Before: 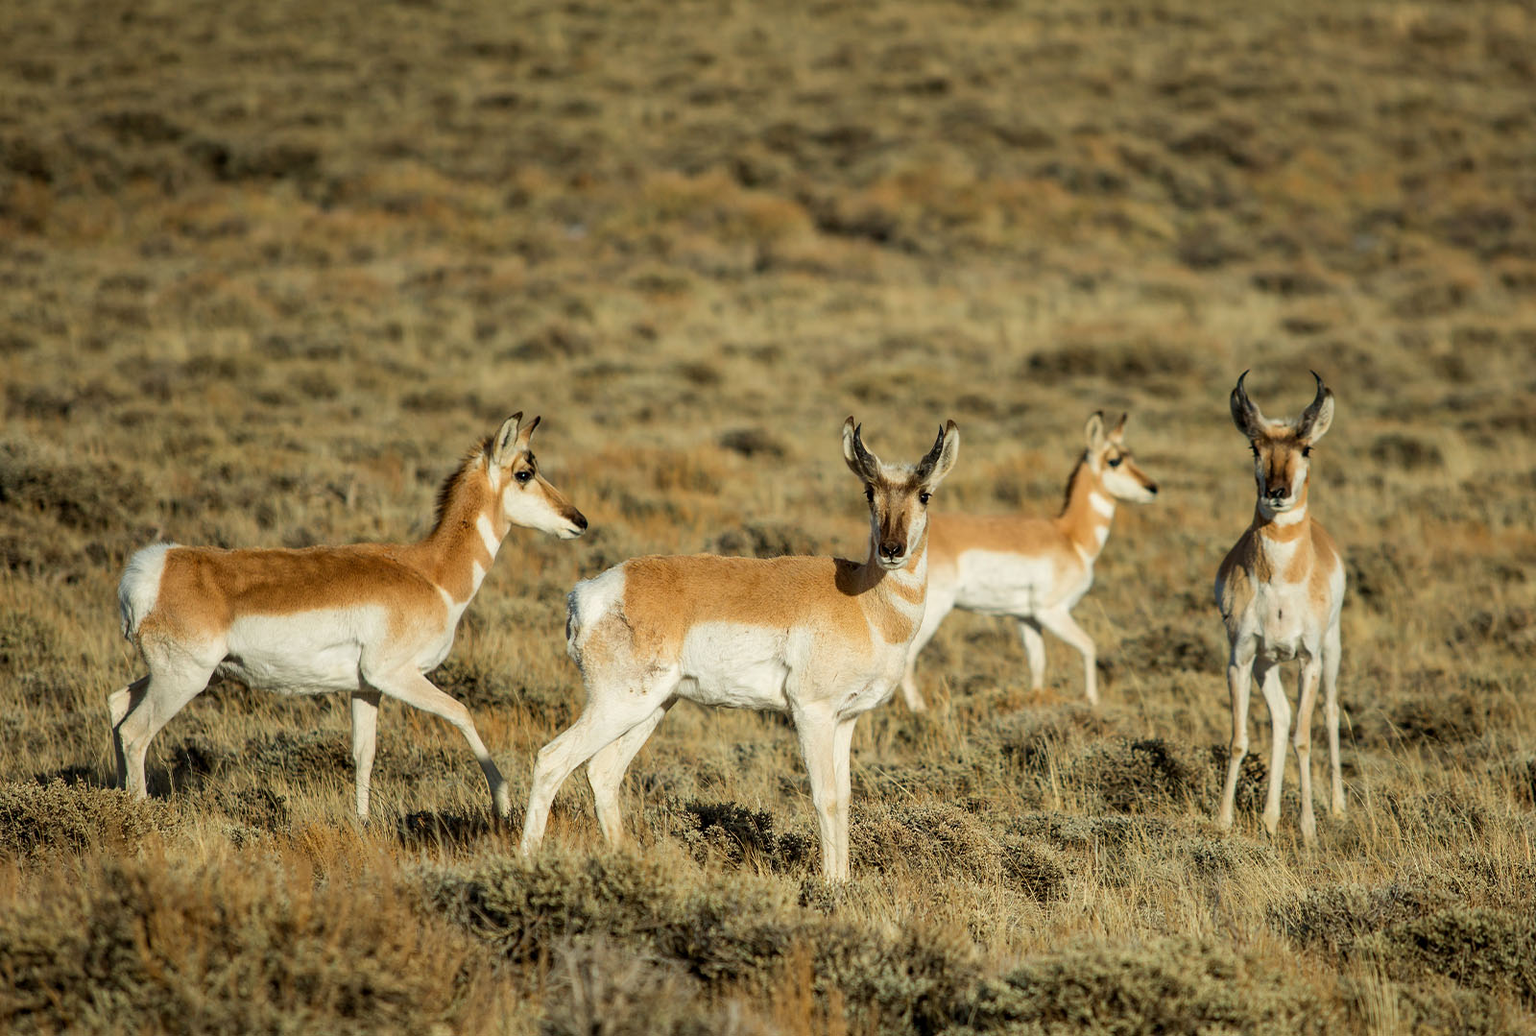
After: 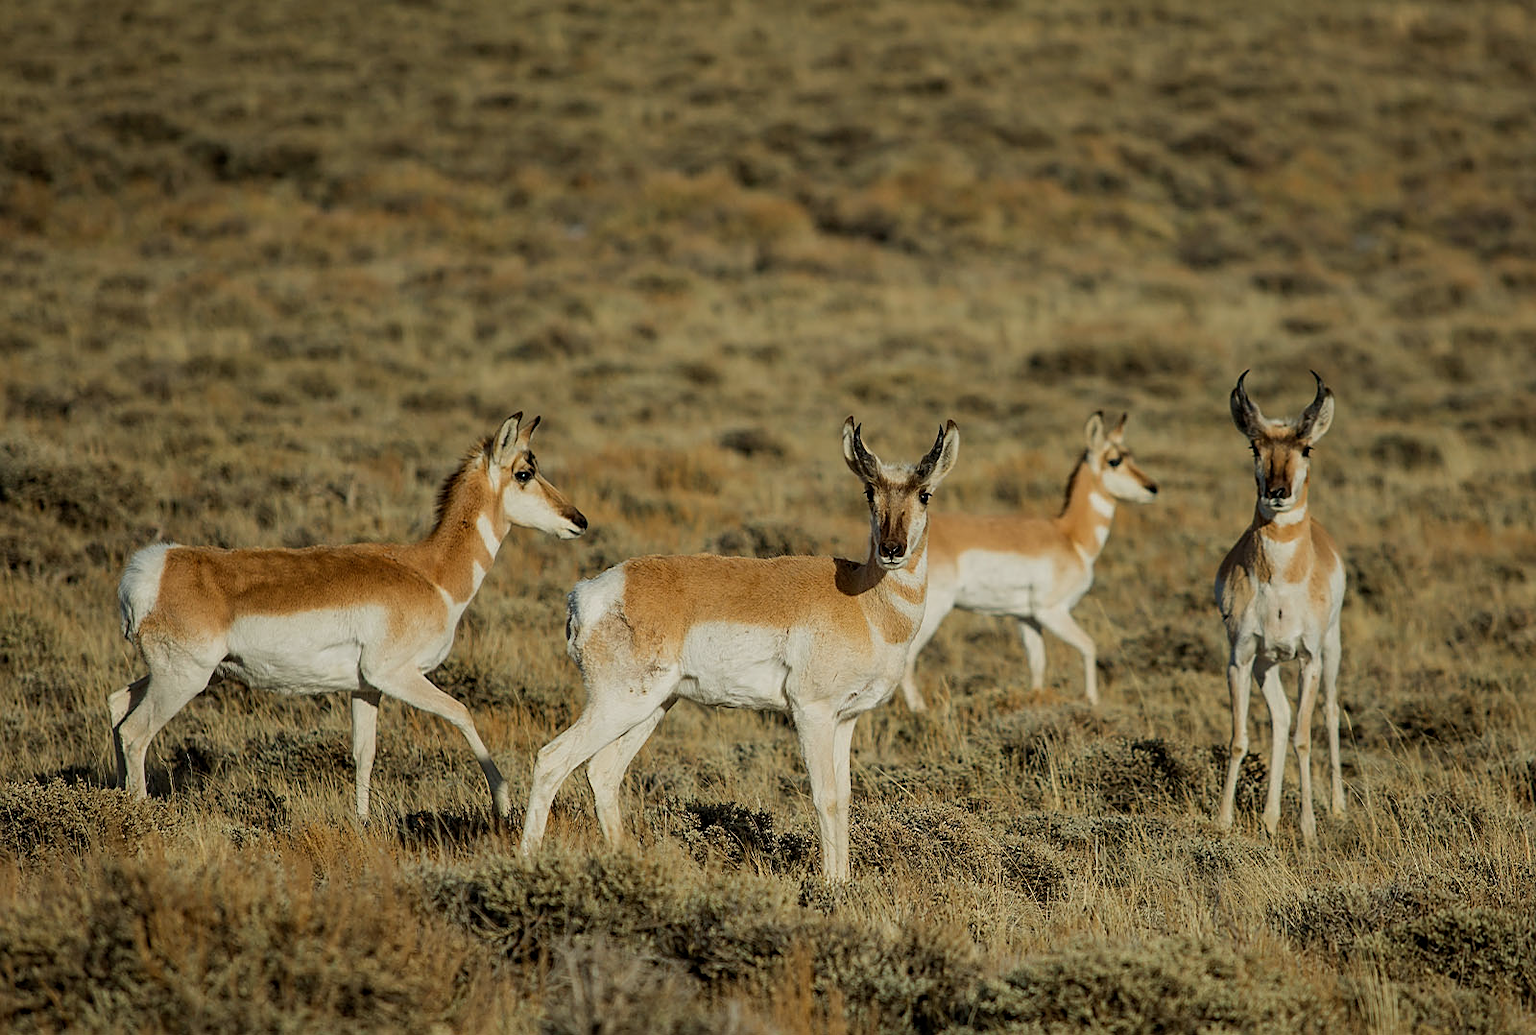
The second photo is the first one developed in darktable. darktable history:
sharpen: on, module defaults
exposure: exposure -0.485 EV, compensate exposure bias true, compensate highlight preservation false
shadows and highlights: shadows 20.75, highlights -80.9, soften with gaussian
